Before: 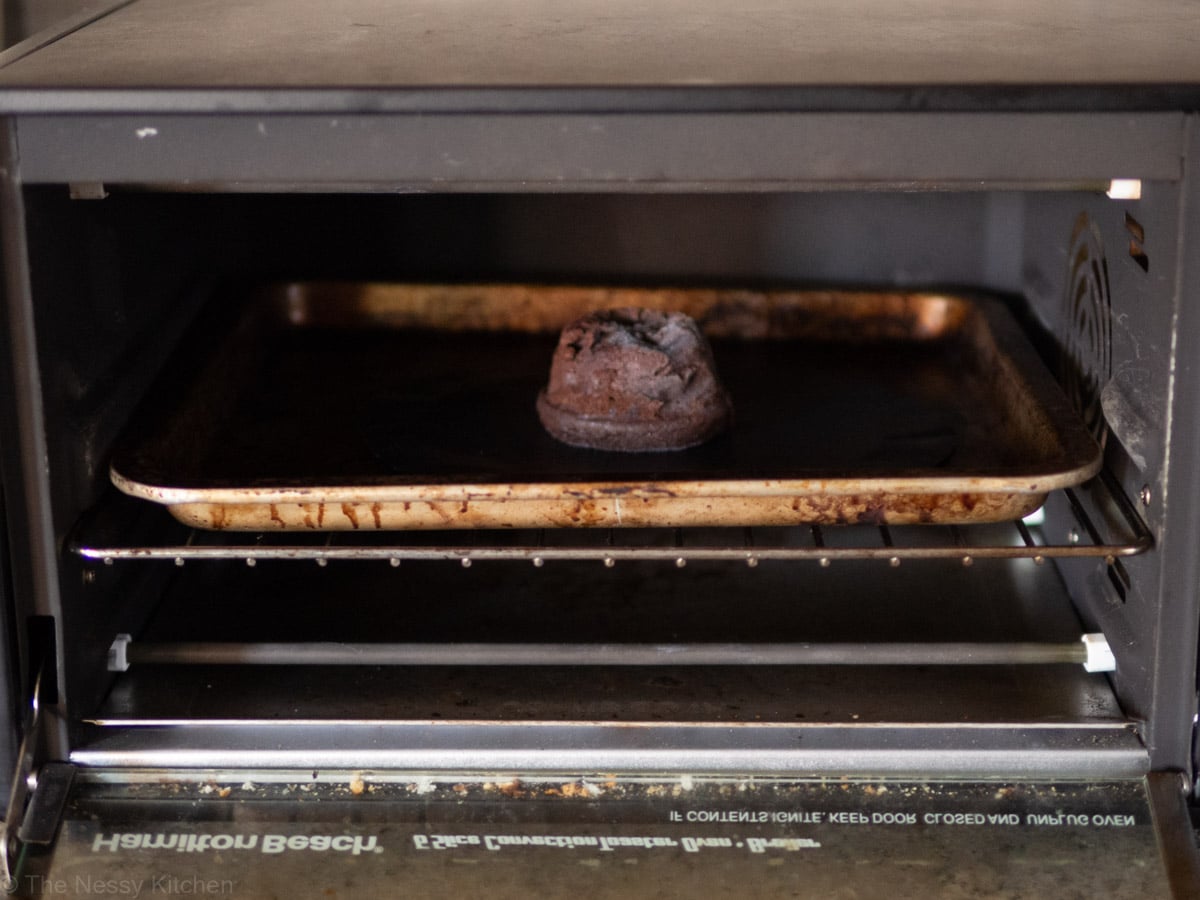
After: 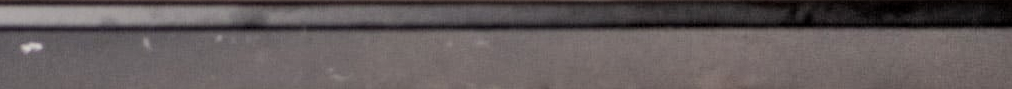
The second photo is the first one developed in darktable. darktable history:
shadows and highlights: soften with gaussian
crop and rotate: left 9.644%, top 9.491%, right 6.021%, bottom 80.509%
local contrast: detail 130%
filmic rgb: black relative exposure -6.15 EV, white relative exposure 6.96 EV, hardness 2.23, color science v6 (2022)
